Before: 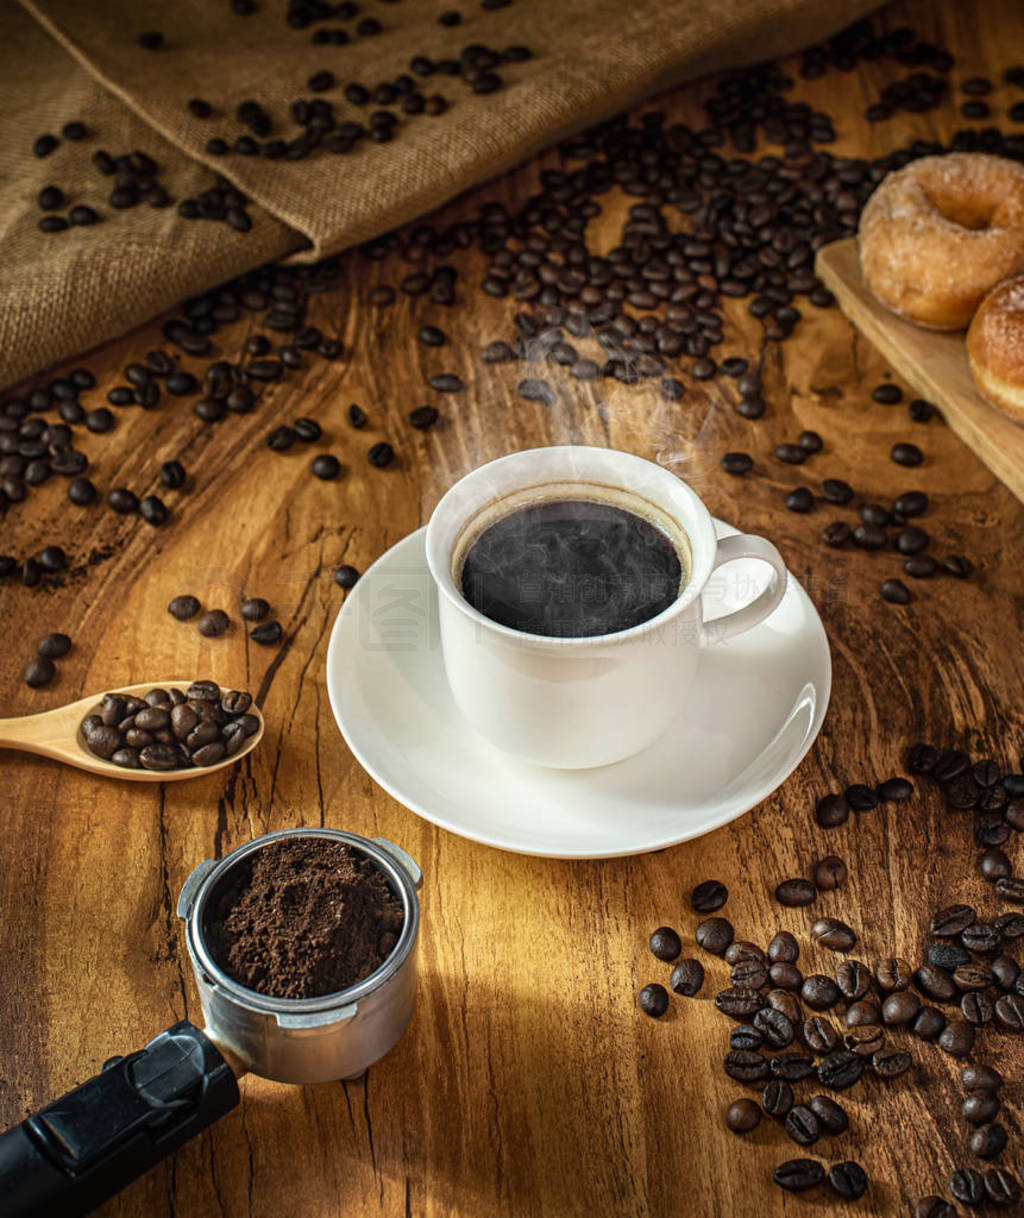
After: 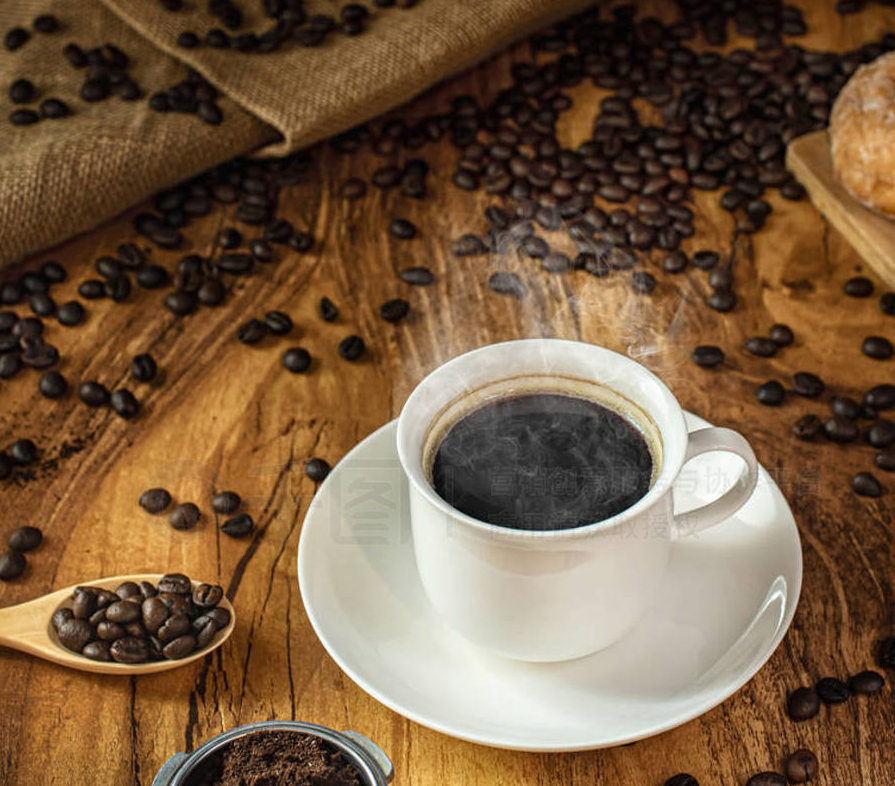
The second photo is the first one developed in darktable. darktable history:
crop: left 2.887%, top 8.812%, right 9.652%, bottom 26.647%
